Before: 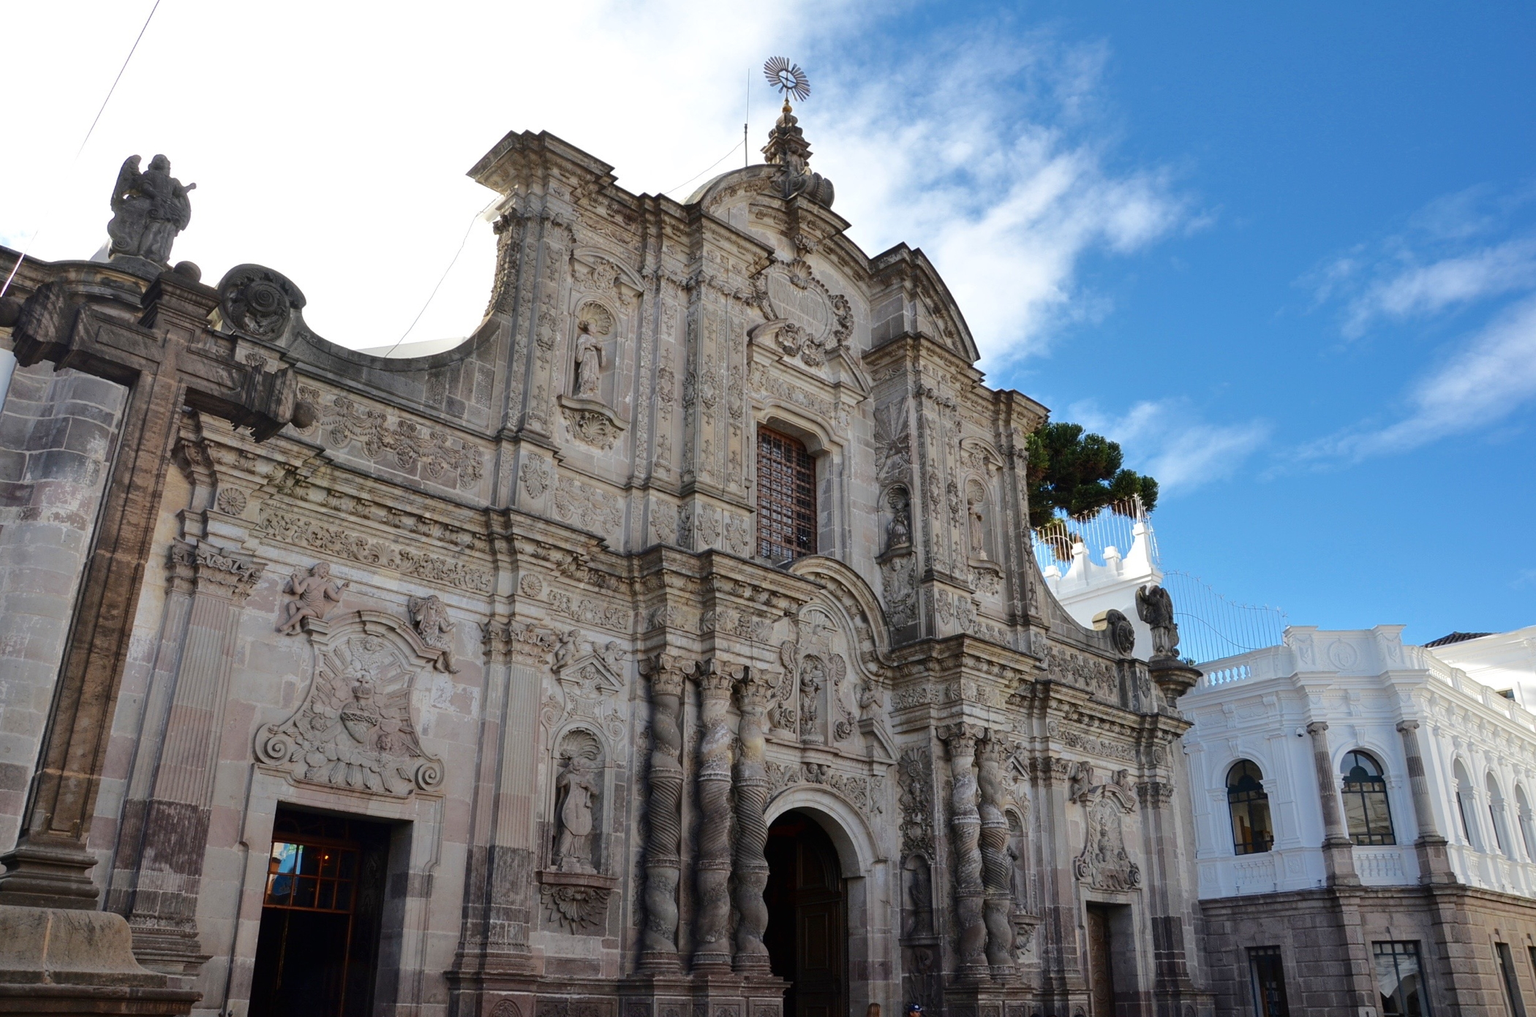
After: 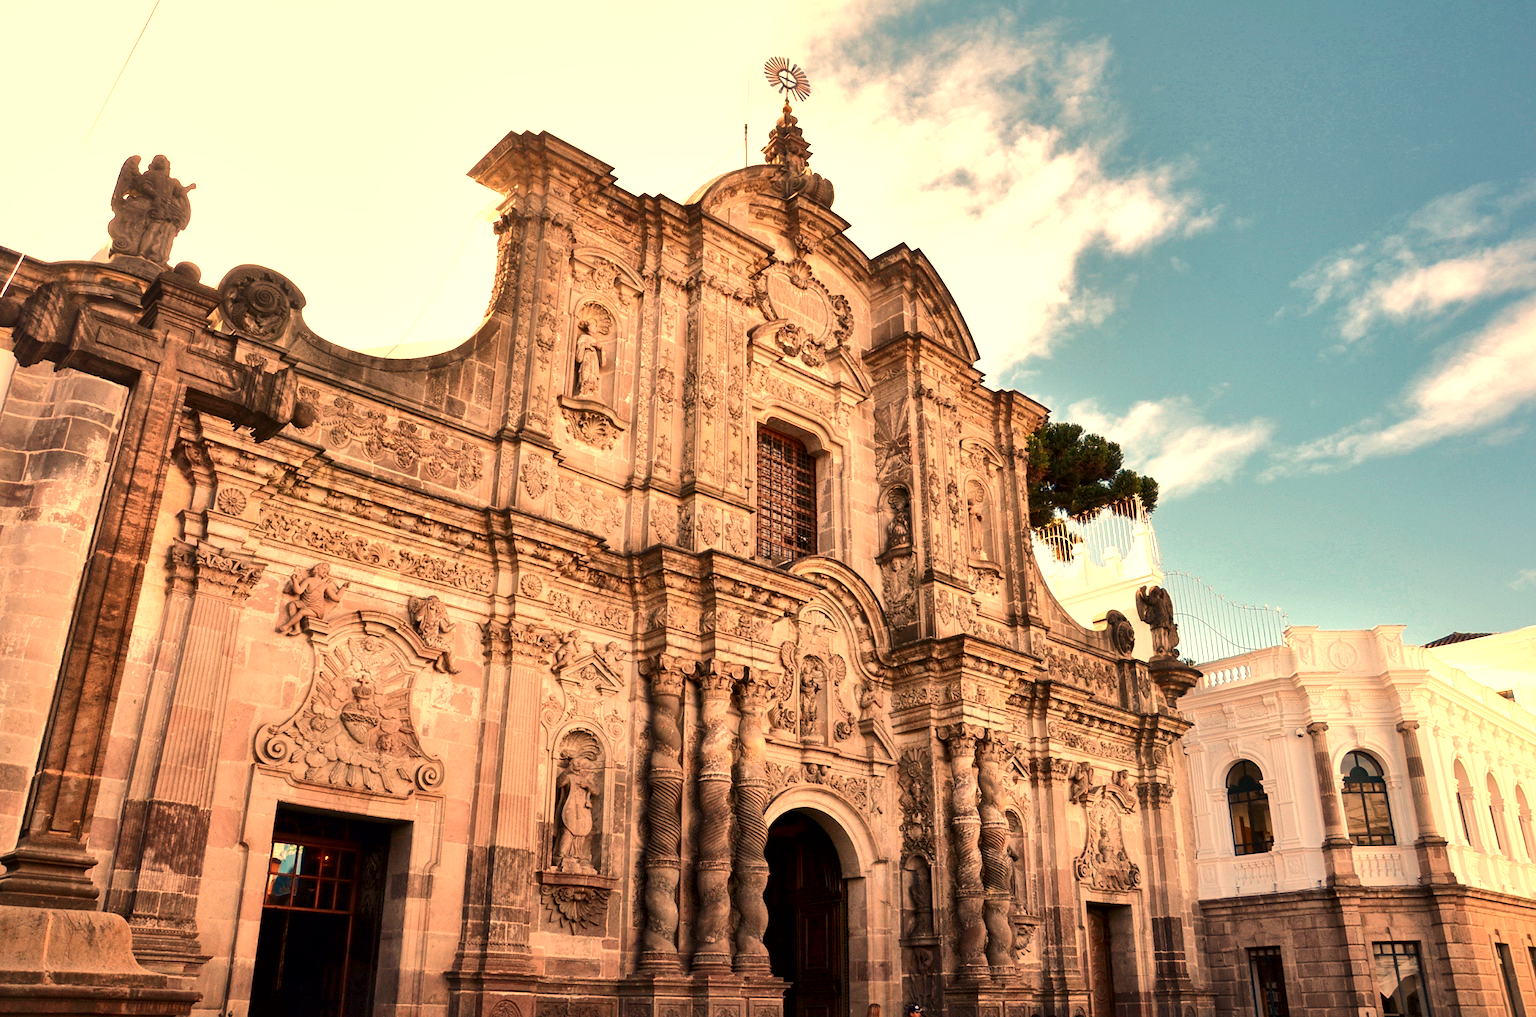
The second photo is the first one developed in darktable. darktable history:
local contrast: mode bilateral grid, contrast 100, coarseness 100, detail 165%, midtone range 0.2
white balance: red 1.467, blue 0.684
exposure: exposure 0.636 EV, compensate highlight preservation false
